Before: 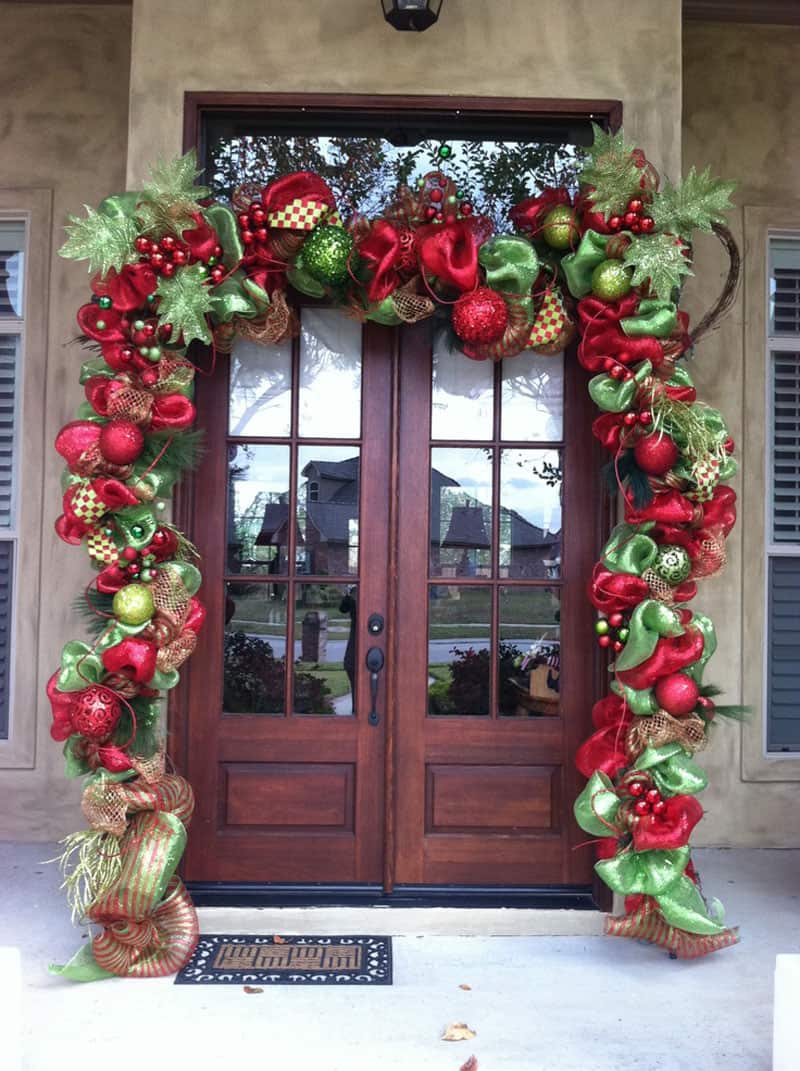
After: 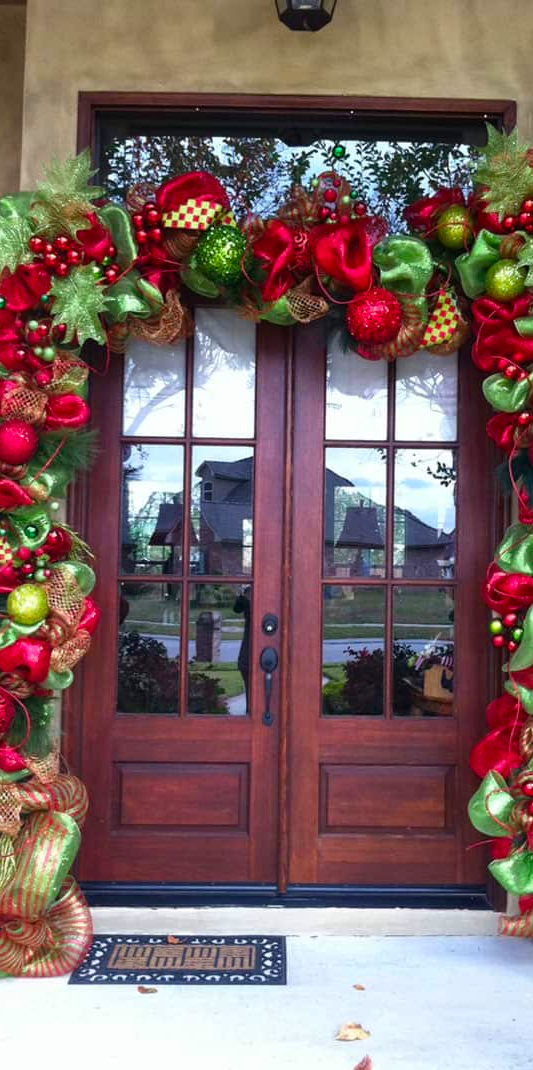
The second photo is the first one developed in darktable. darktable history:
color balance rgb: shadows lift › chroma 0.749%, shadows lift › hue 114.22°, perceptual saturation grading › global saturation 29.789%, global vibrance 20%
crop and rotate: left 13.398%, right 19.938%
